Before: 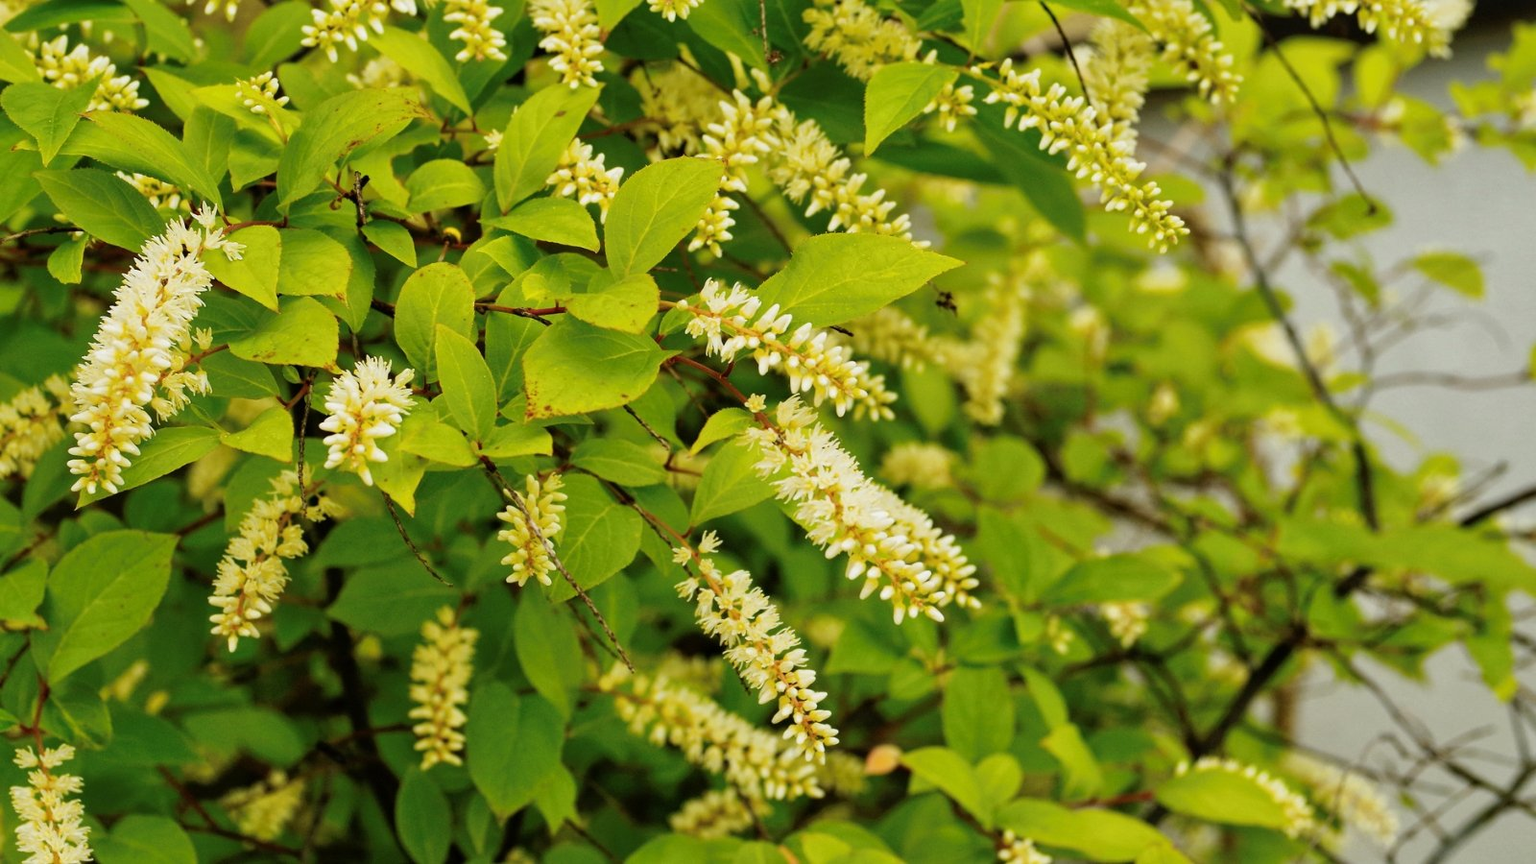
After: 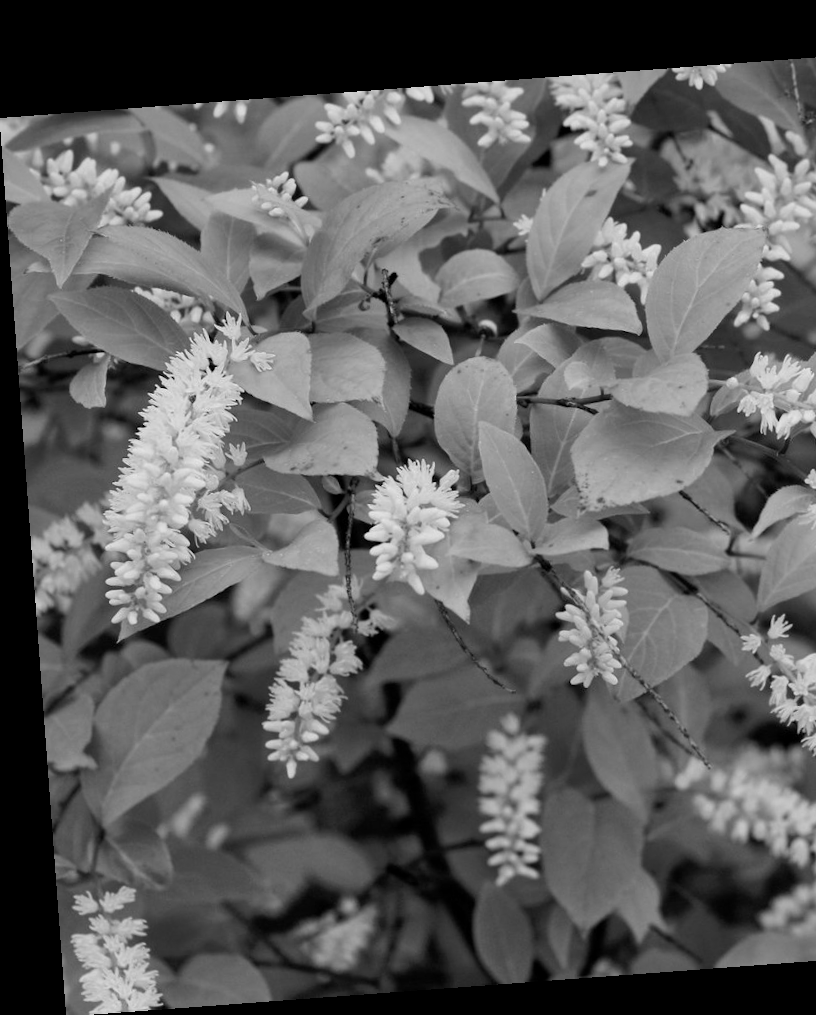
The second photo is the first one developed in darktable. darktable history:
monochrome: a 26.22, b 42.67, size 0.8
crop and rotate: left 0%, top 0%, right 50.845%
rotate and perspective: rotation -4.25°, automatic cropping off
exposure: black level correction 0.001, compensate highlight preservation false
